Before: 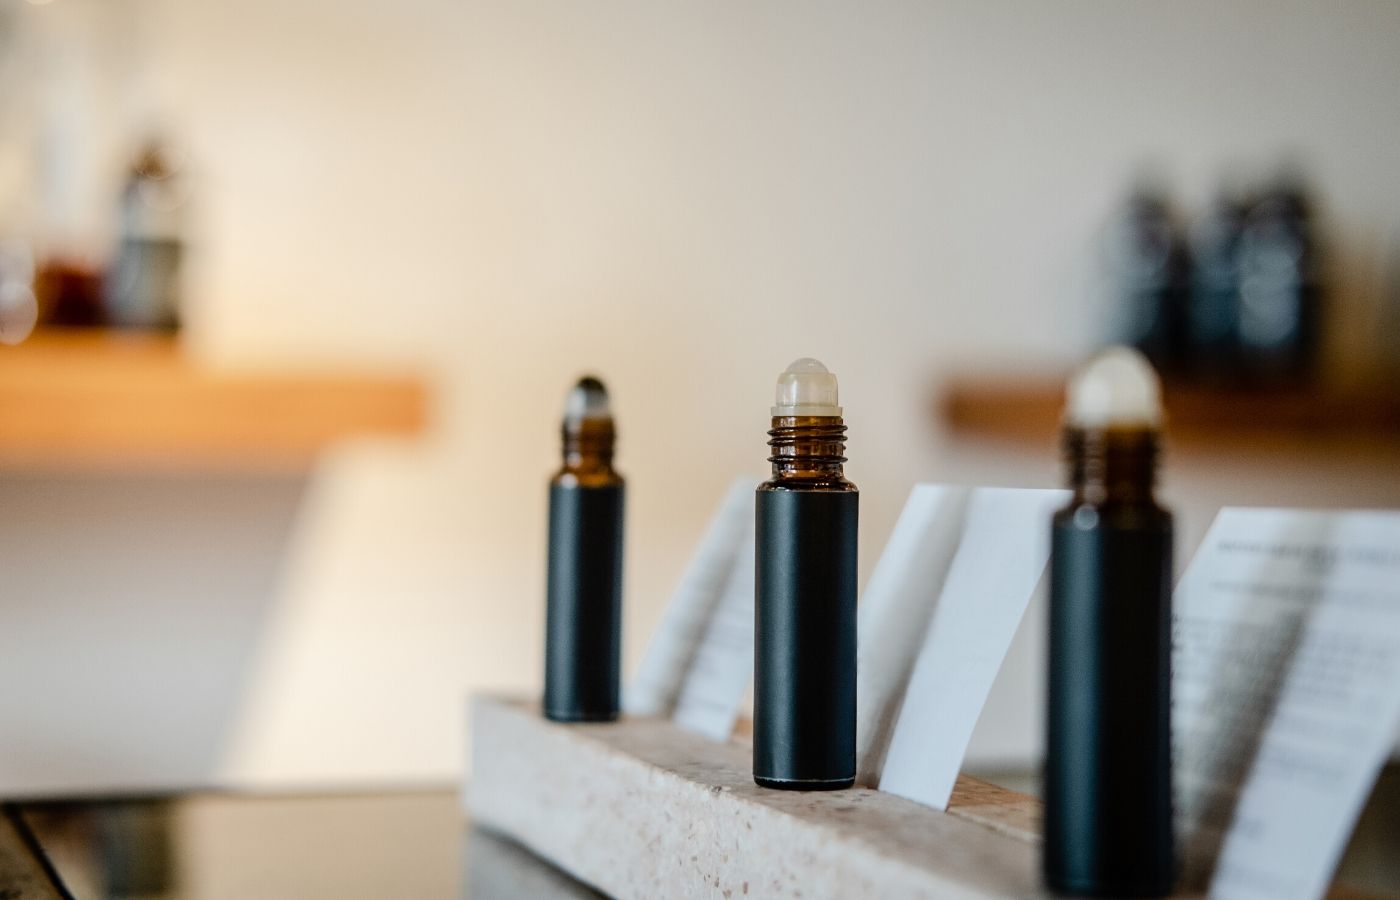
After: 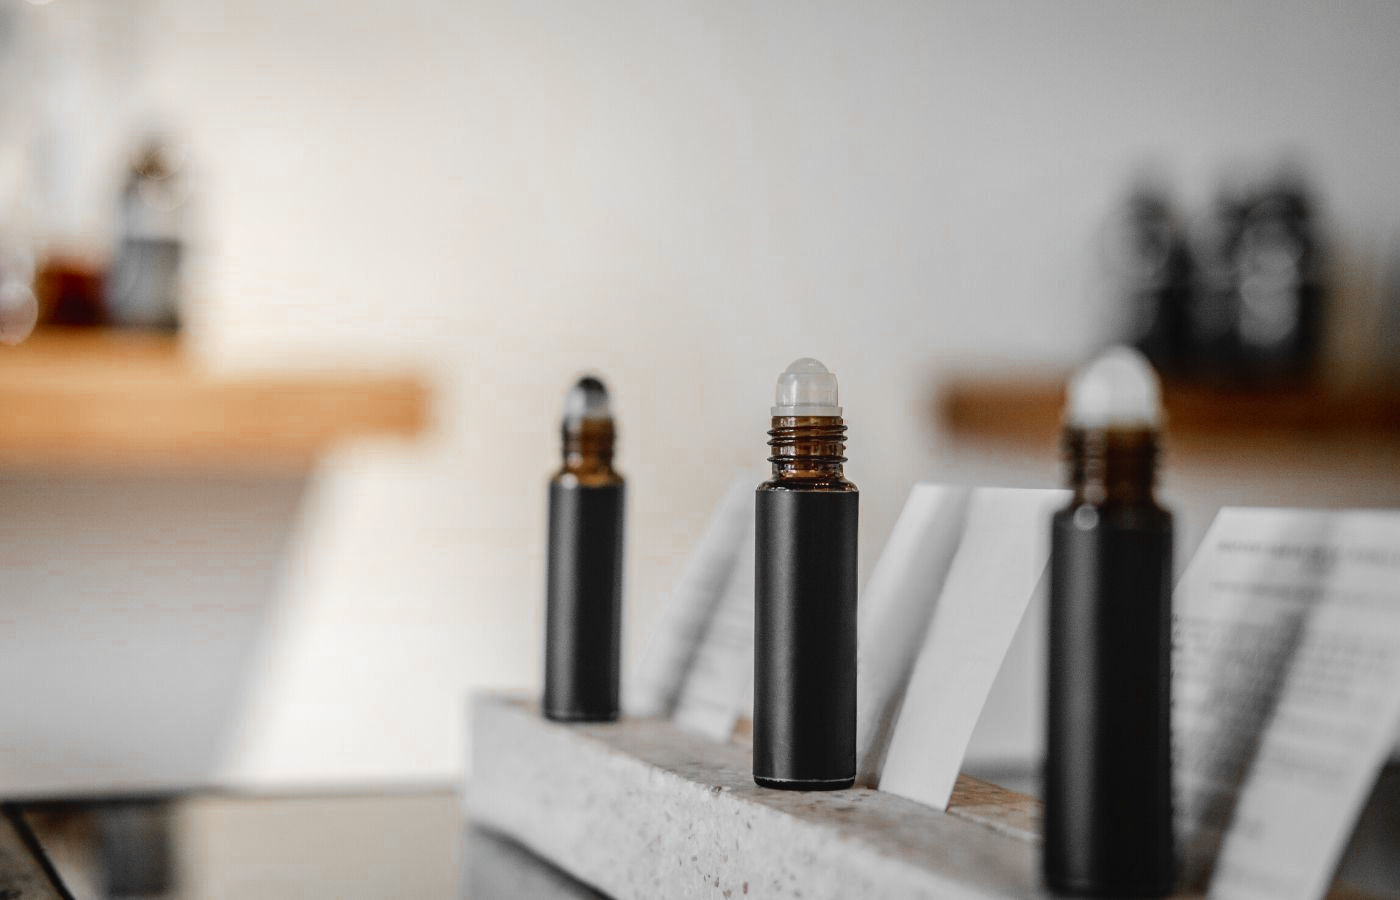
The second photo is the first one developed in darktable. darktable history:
local contrast: detail 110%
color zones: curves: ch0 [(0, 0.497) (0.096, 0.361) (0.221, 0.538) (0.429, 0.5) (0.571, 0.5) (0.714, 0.5) (0.857, 0.5) (1, 0.497)]; ch1 [(0, 0.5) (0.143, 0.5) (0.257, -0.002) (0.429, 0.04) (0.571, -0.001) (0.714, -0.015) (0.857, 0.024) (1, 0.5)]
